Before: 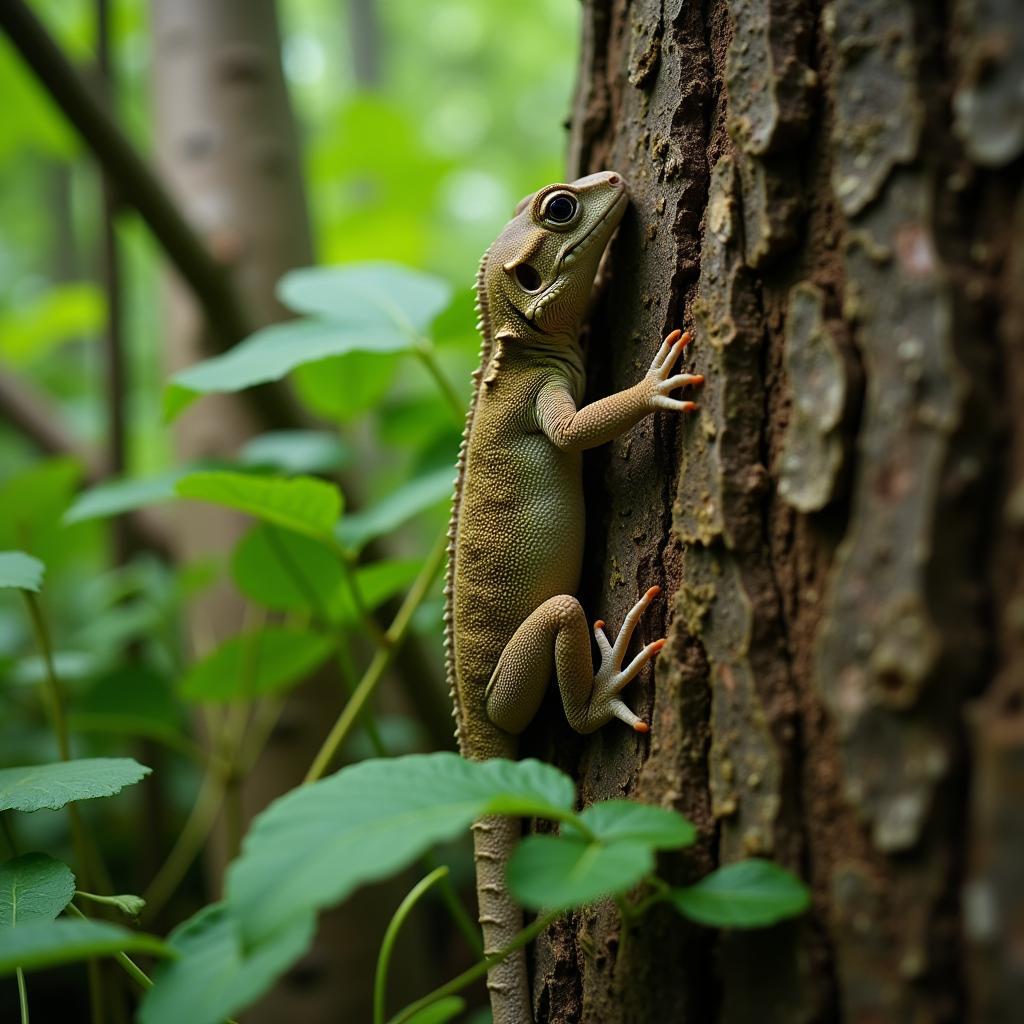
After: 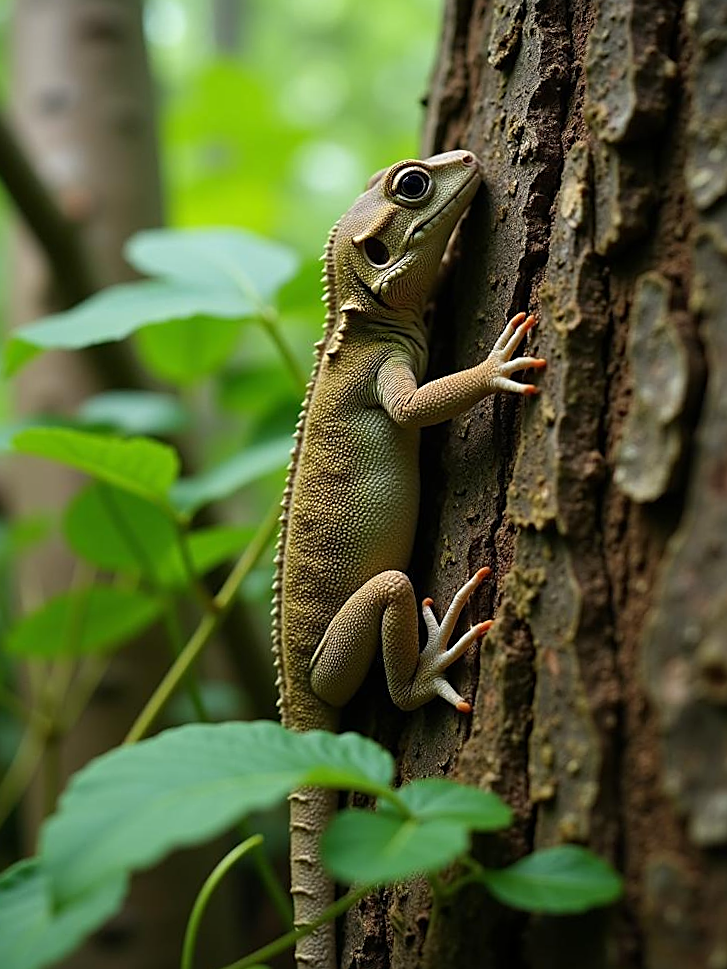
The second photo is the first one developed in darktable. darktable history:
exposure: exposure 0.127 EV, compensate highlight preservation false
crop and rotate: angle -3.27°, left 14.277%, top 0.028%, right 10.766%, bottom 0.028%
sharpen: on, module defaults
